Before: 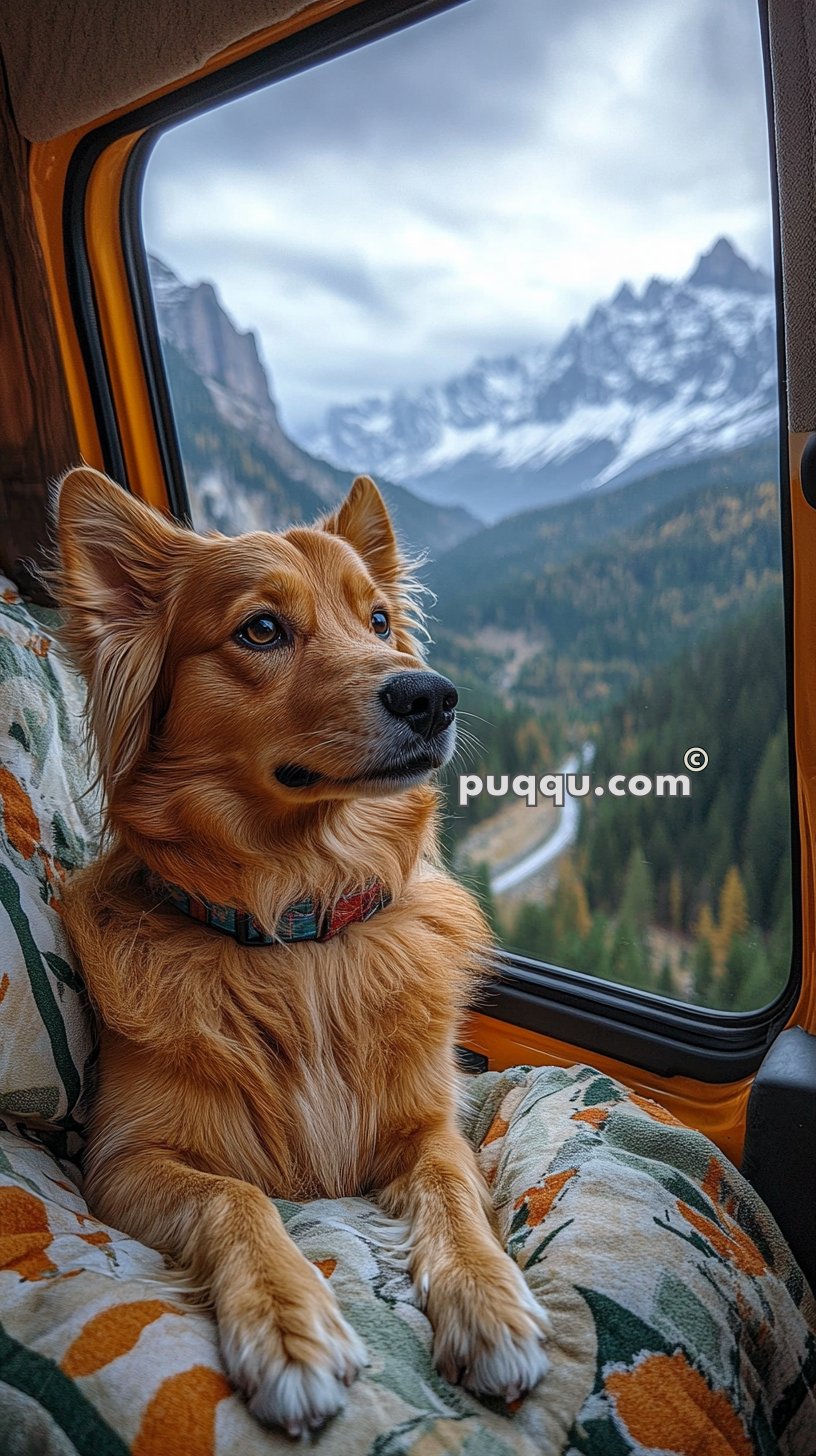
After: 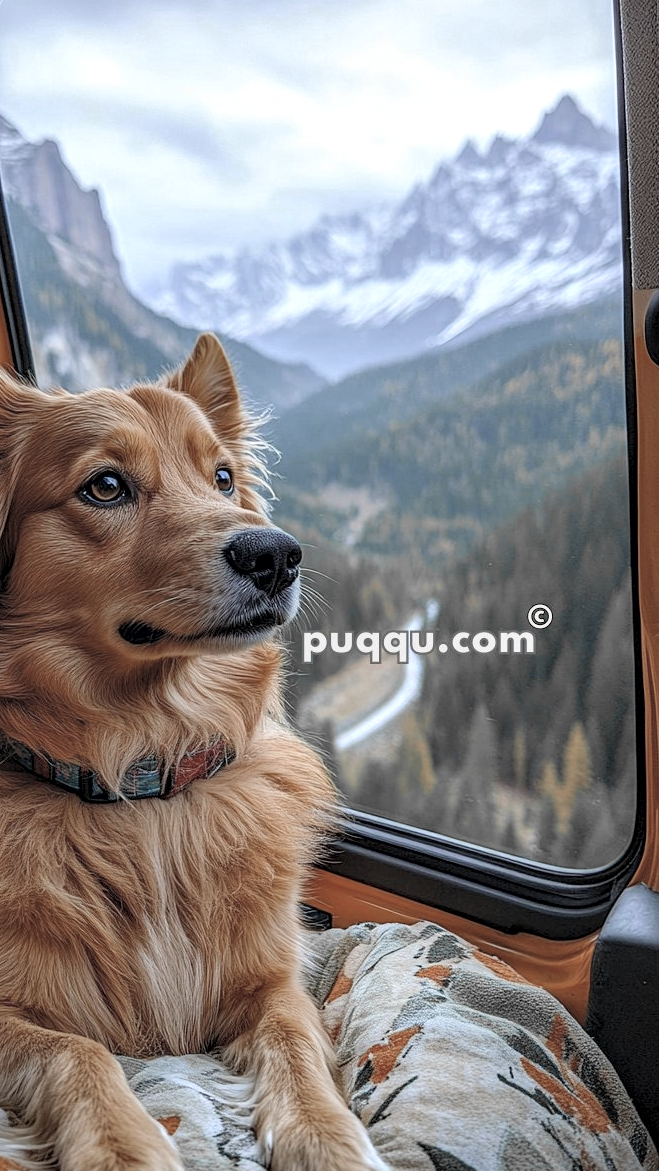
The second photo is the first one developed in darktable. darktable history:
crop: left 19.19%, top 9.877%, right 0%, bottom 9.664%
color zones: curves: ch0 [(0, 0.363) (0.128, 0.373) (0.25, 0.5) (0.402, 0.407) (0.521, 0.525) (0.63, 0.559) (0.729, 0.662) (0.867, 0.471)]; ch1 [(0, 0.515) (0.136, 0.618) (0.25, 0.5) (0.378, 0) (0.516, 0) (0.622, 0.593) (0.737, 0.819) (0.87, 0.593)]; ch2 [(0, 0.529) (0.128, 0.471) (0.282, 0.451) (0.386, 0.662) (0.516, 0.525) (0.633, 0.554) (0.75, 0.62) (0.875, 0.441)]
contrast brightness saturation: brightness 0.185, saturation -0.485
contrast equalizer: octaves 7, y [[0.6 ×6], [0.55 ×6], [0 ×6], [0 ×6], [0 ×6]], mix 0.281
